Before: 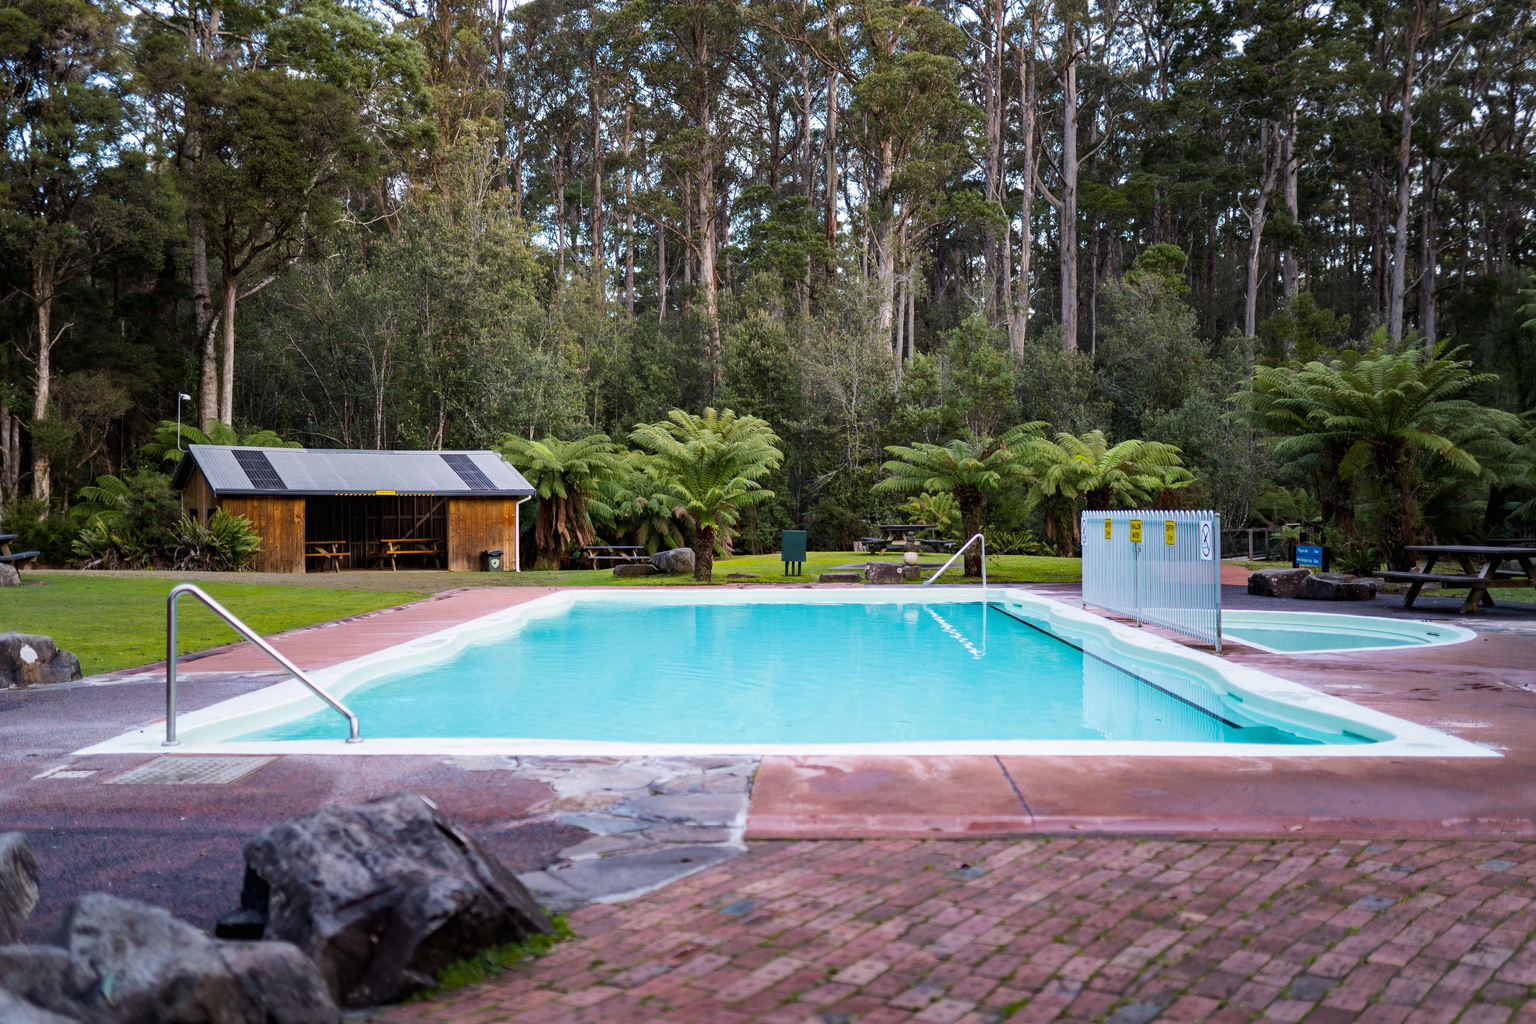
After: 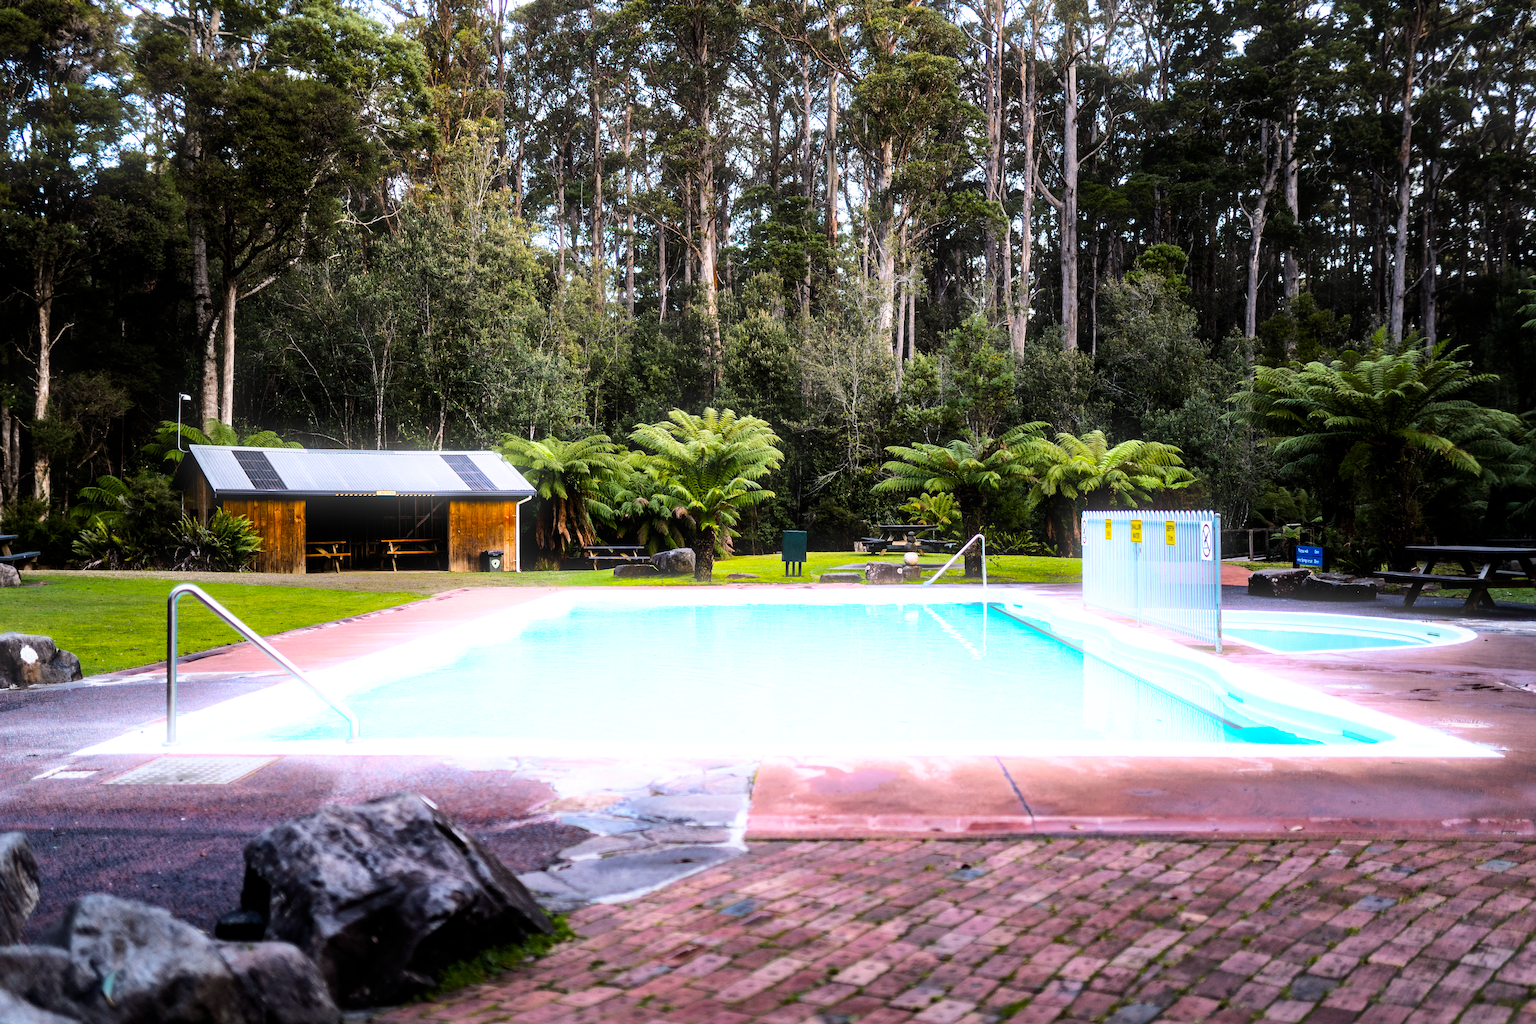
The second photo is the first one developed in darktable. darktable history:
tone equalizer: -8 EV -0.75 EV, -7 EV -0.7 EV, -6 EV -0.6 EV, -5 EV -0.4 EV, -3 EV 0.4 EV, -2 EV 0.6 EV, -1 EV 0.7 EV, +0 EV 0.75 EV, edges refinement/feathering 500, mask exposure compensation -1.57 EV, preserve details no
filmic rgb: black relative exposure -12 EV, white relative exposure 2.8 EV, threshold 3 EV, target black luminance 0%, hardness 8.06, latitude 70.41%, contrast 1.14, highlights saturation mix 10%, shadows ↔ highlights balance -0.388%, color science v4 (2020), iterations of high-quality reconstruction 10, contrast in shadows soft, contrast in highlights soft, enable highlight reconstruction true
bloom: size 16%, threshold 98%, strength 20%
